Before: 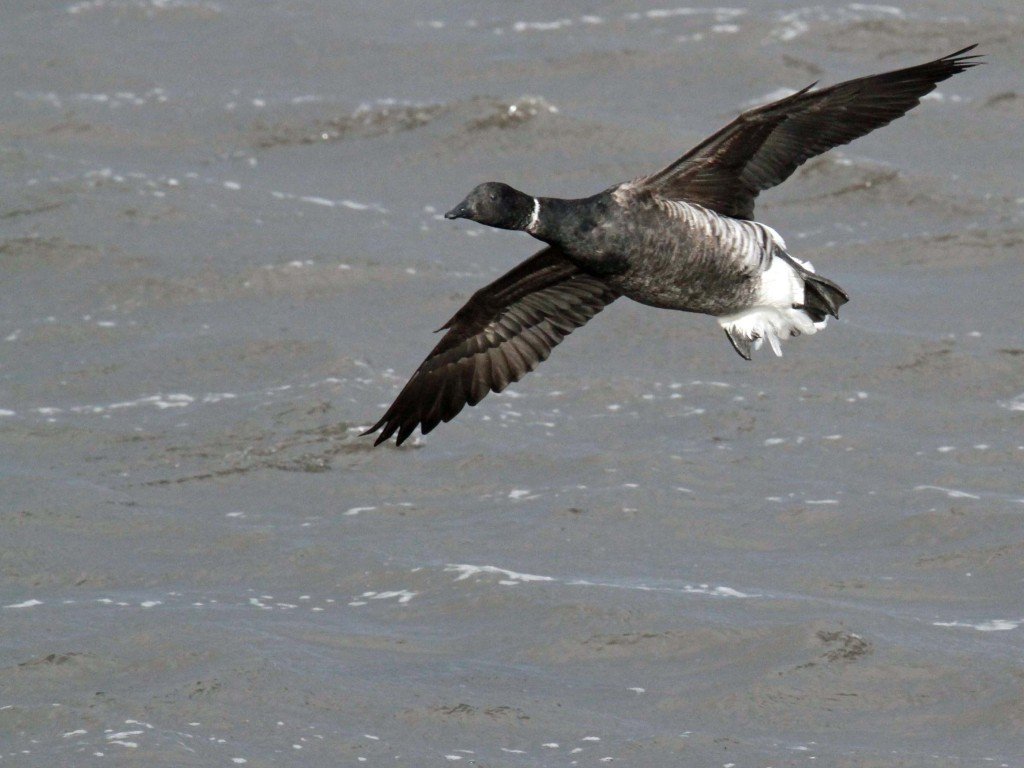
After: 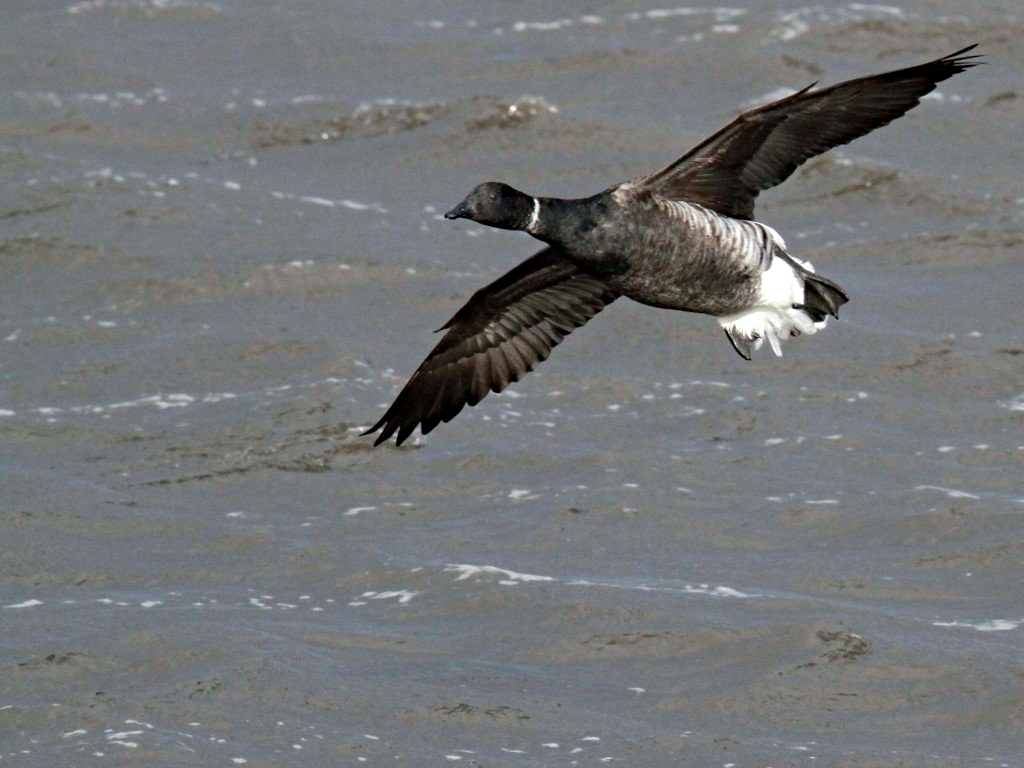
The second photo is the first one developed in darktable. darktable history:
haze removal: strength 0.28, distance 0.246, compatibility mode true, adaptive false
